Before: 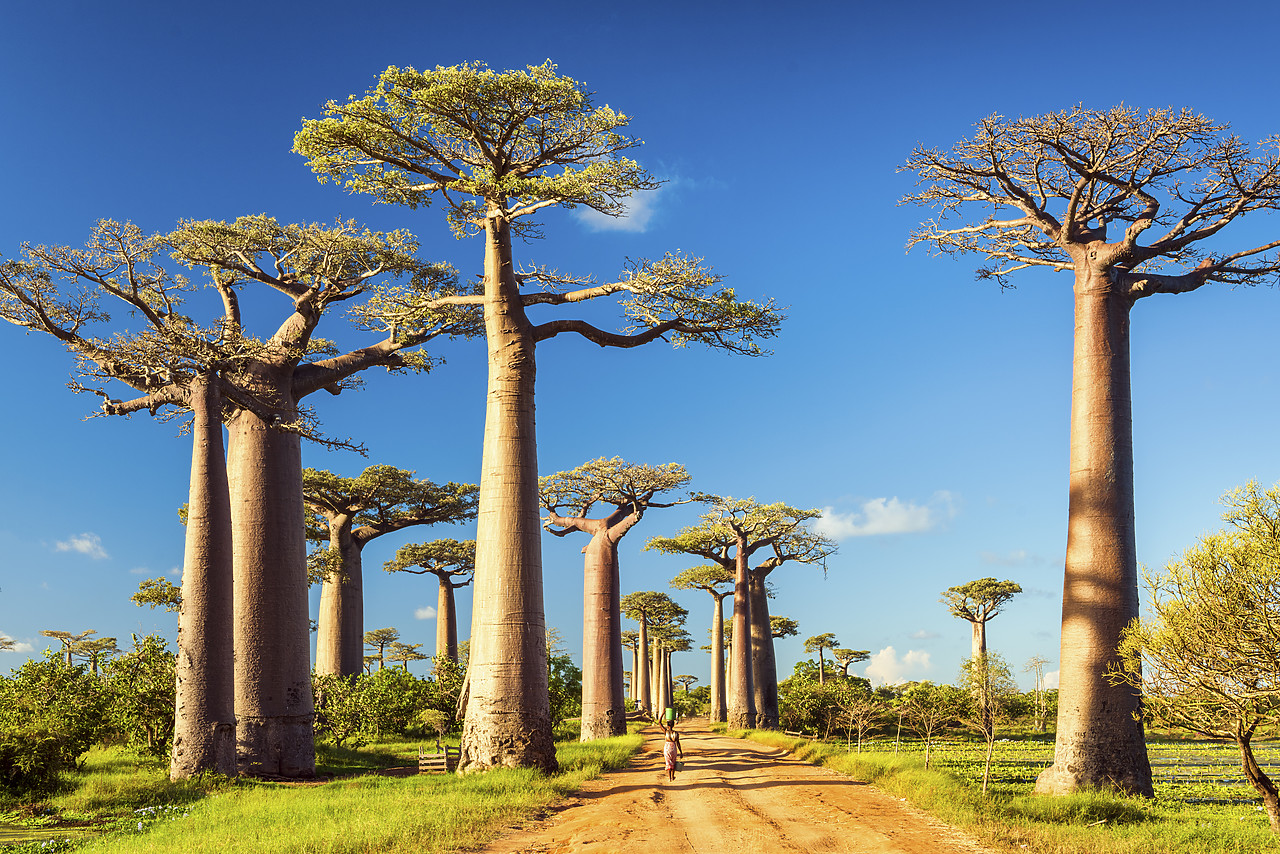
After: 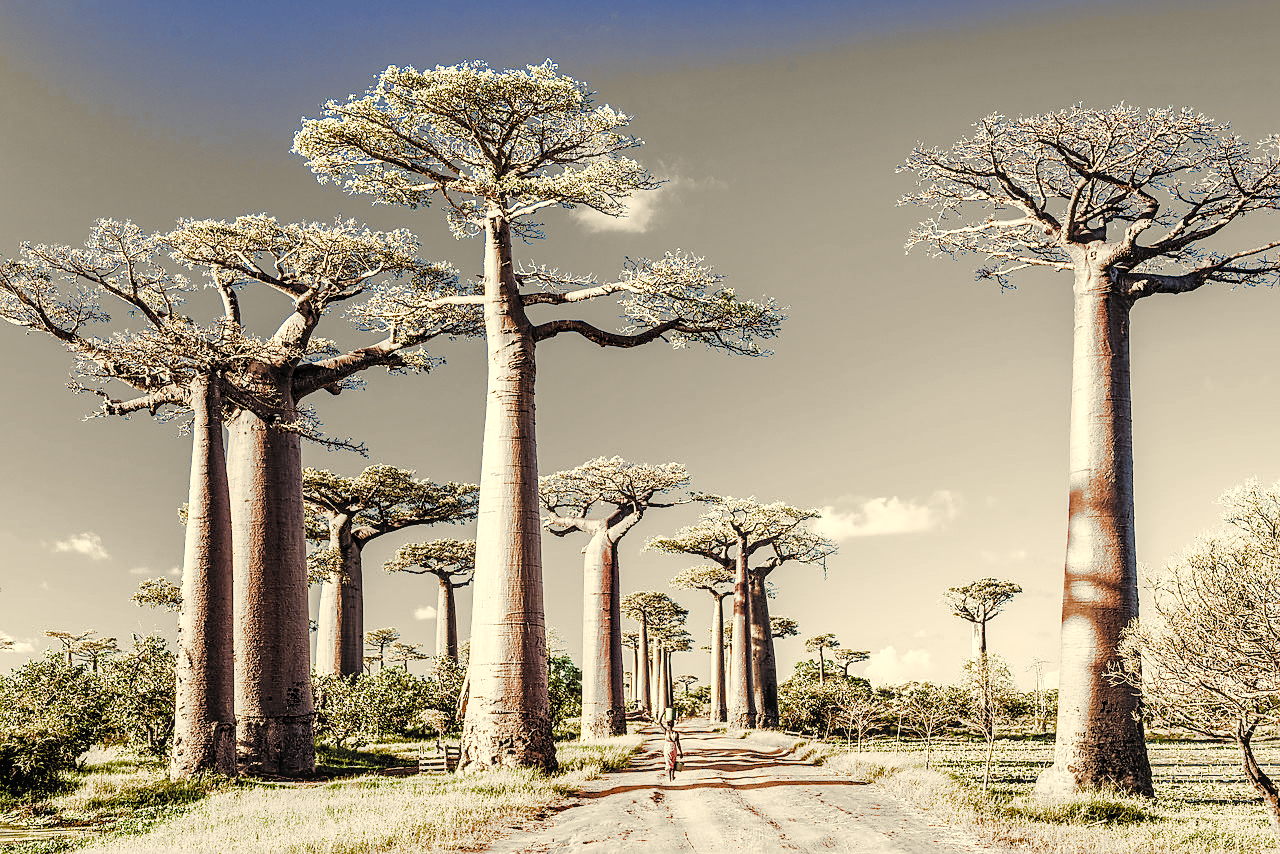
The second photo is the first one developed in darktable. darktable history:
filmic rgb: black relative exposure -5.11 EV, white relative exposure 4 EV, hardness 2.9, contrast 1.296, highlights saturation mix -30.68%, add noise in highlights 0.001, color science v3 (2019), use custom middle-gray values true, contrast in highlights soft
exposure: black level correction -0.002, exposure 1.111 EV, compensate highlight preservation false
sharpen: on, module defaults
color correction: highlights a* 1.35, highlights b* 17.37
local contrast: detail 130%
